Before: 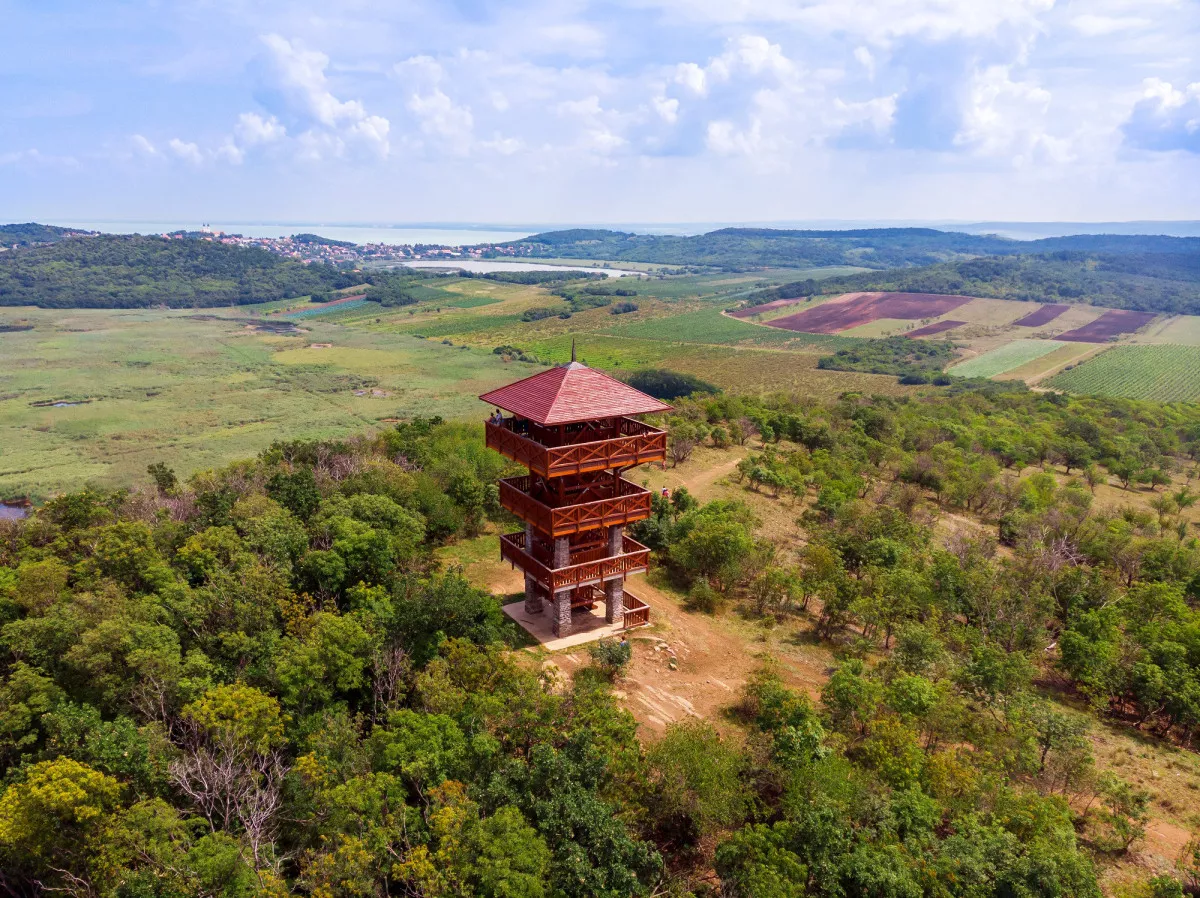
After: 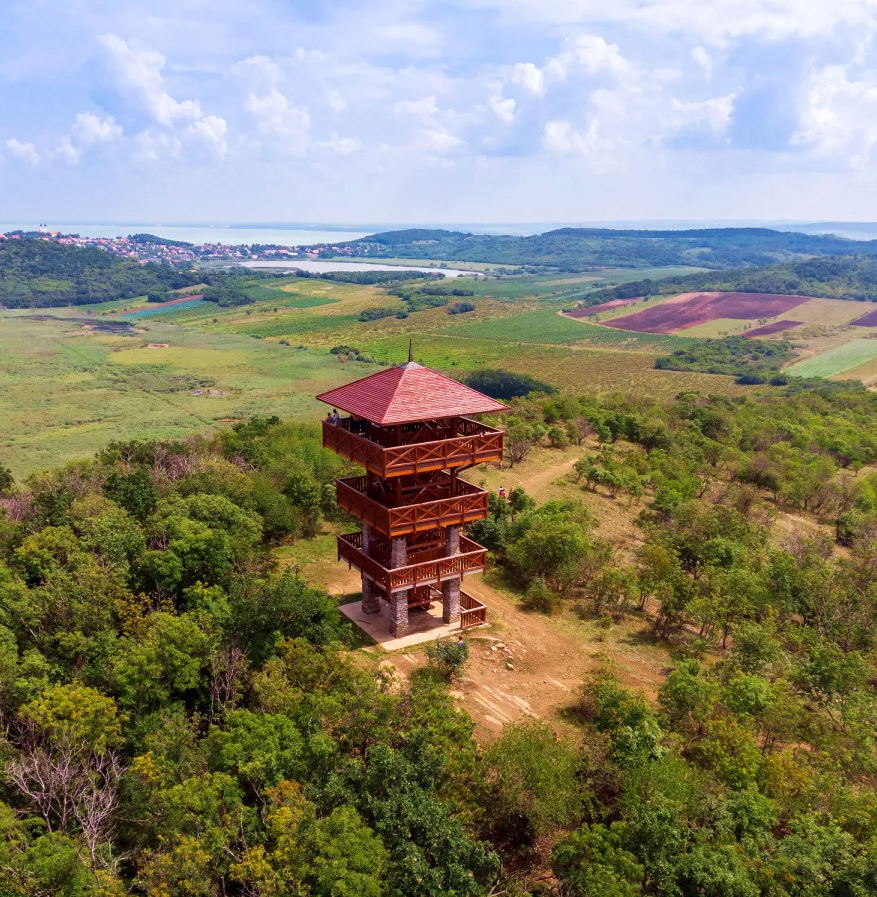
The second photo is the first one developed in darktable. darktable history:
velvia: on, module defaults
crop: left 13.593%, top 0%, right 13.322%
